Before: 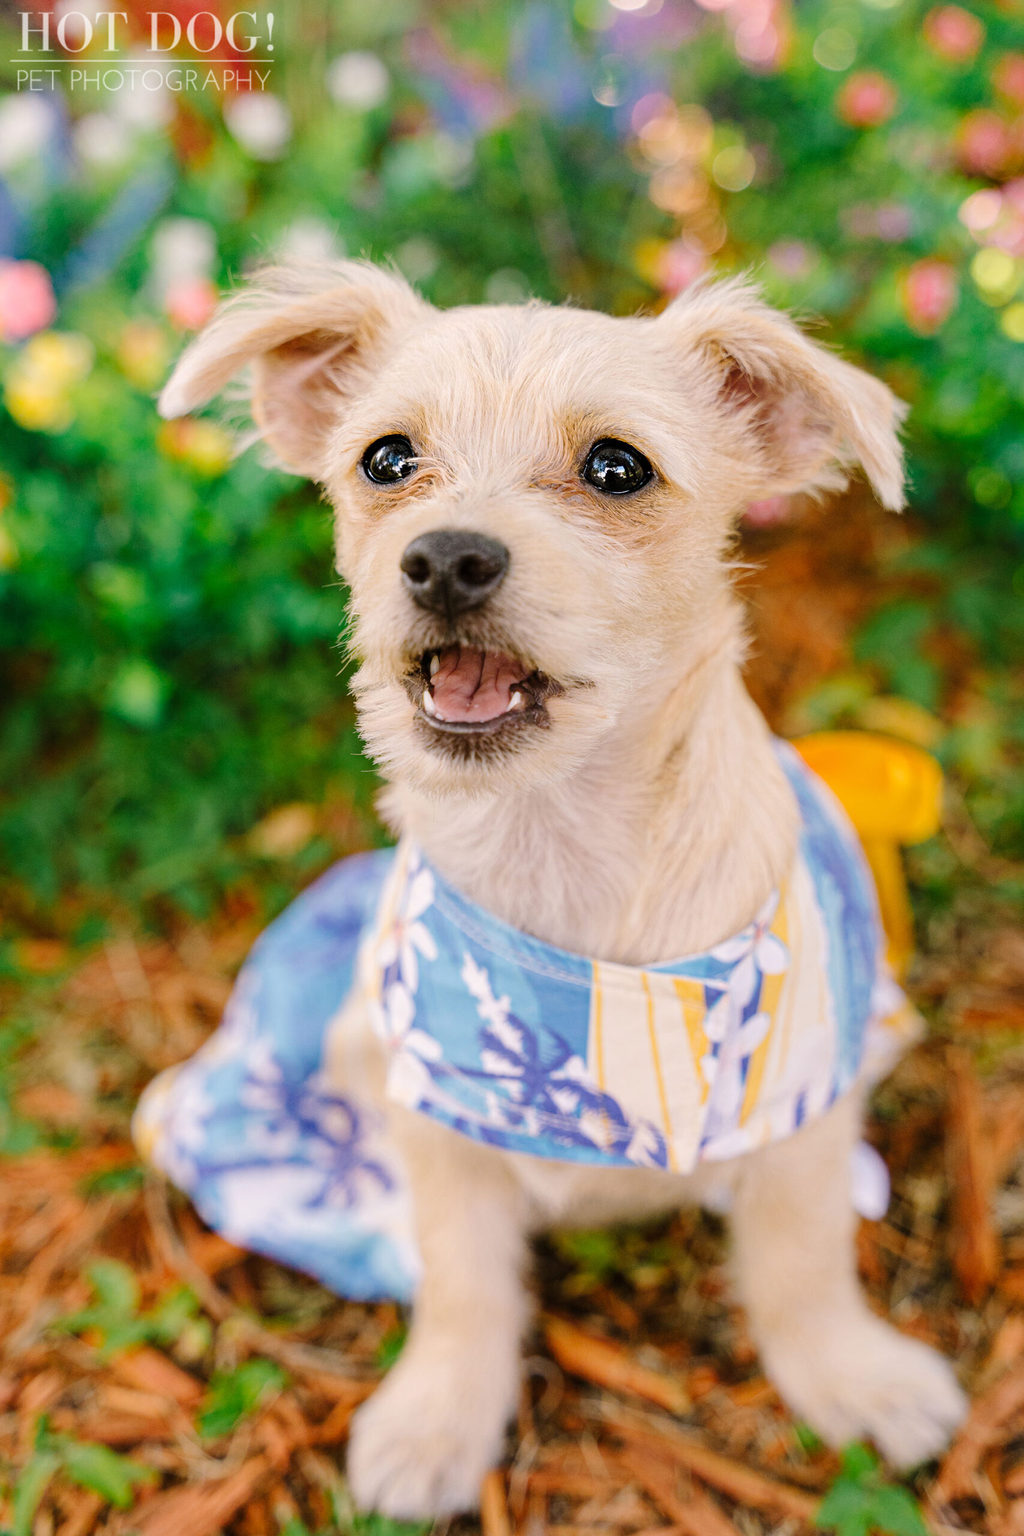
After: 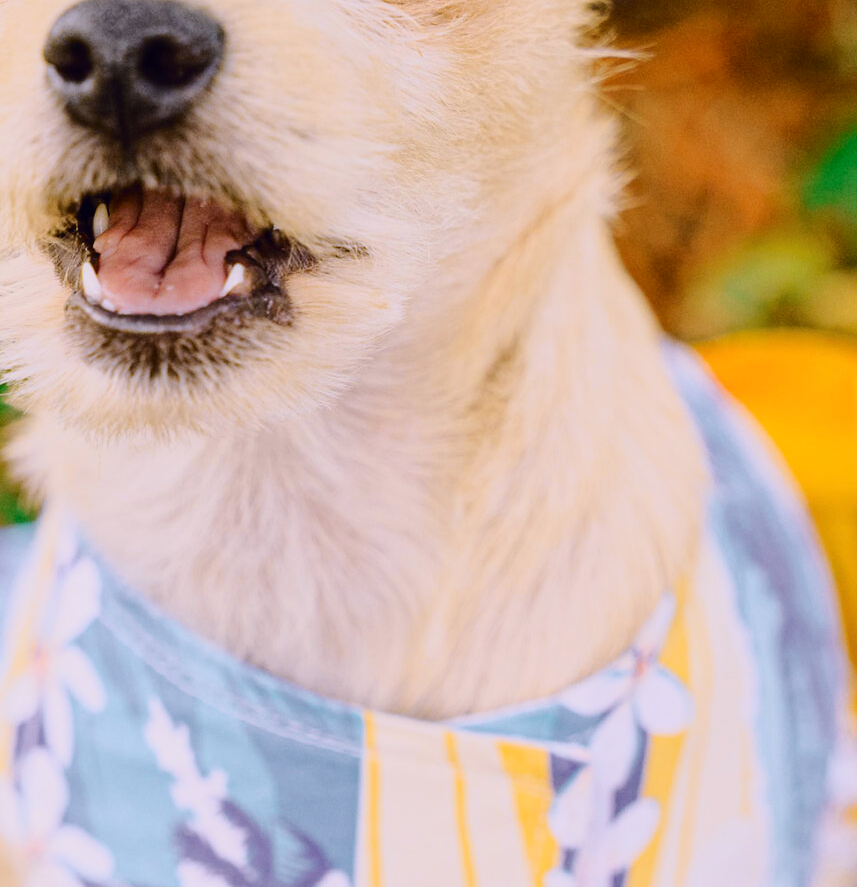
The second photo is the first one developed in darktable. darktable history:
tone curve: curves: ch0 [(0.003, 0.003) (0.104, 0.069) (0.236, 0.218) (0.401, 0.443) (0.495, 0.55) (0.625, 0.67) (0.819, 0.841) (0.96, 0.899)]; ch1 [(0, 0) (0.161, 0.092) (0.37, 0.302) (0.424, 0.402) (0.45, 0.466) (0.495, 0.506) (0.573, 0.571) (0.638, 0.641) (0.751, 0.741) (1, 1)]; ch2 [(0, 0) (0.352, 0.403) (0.466, 0.443) (0.524, 0.501) (0.56, 0.556) (1, 1)], color space Lab, independent channels, preserve colors none
crop: left 36.607%, top 34.735%, right 13.146%, bottom 30.611%
